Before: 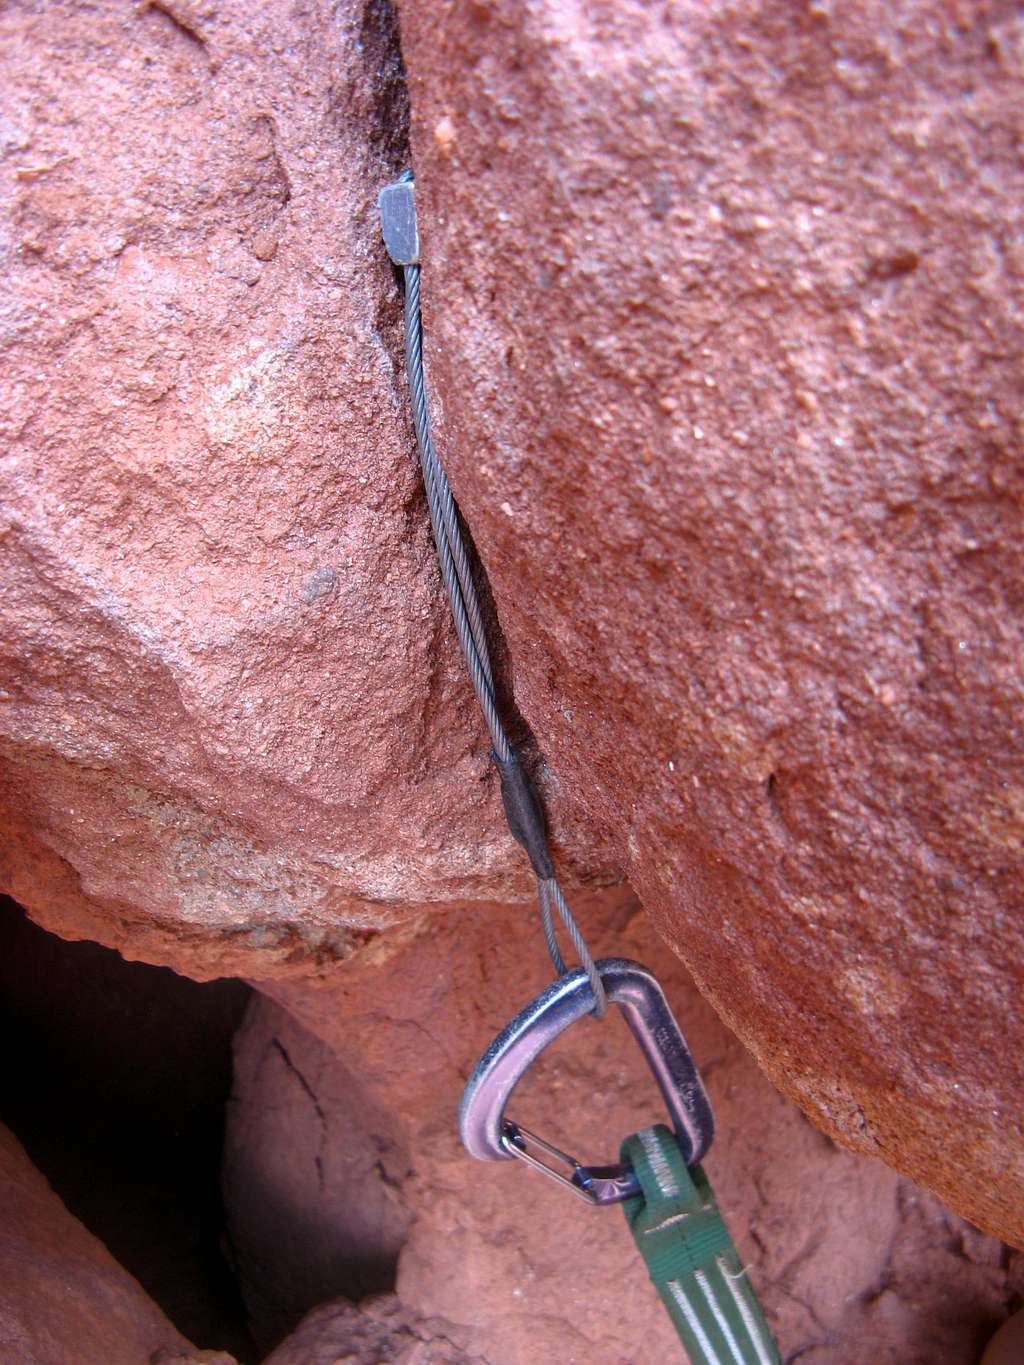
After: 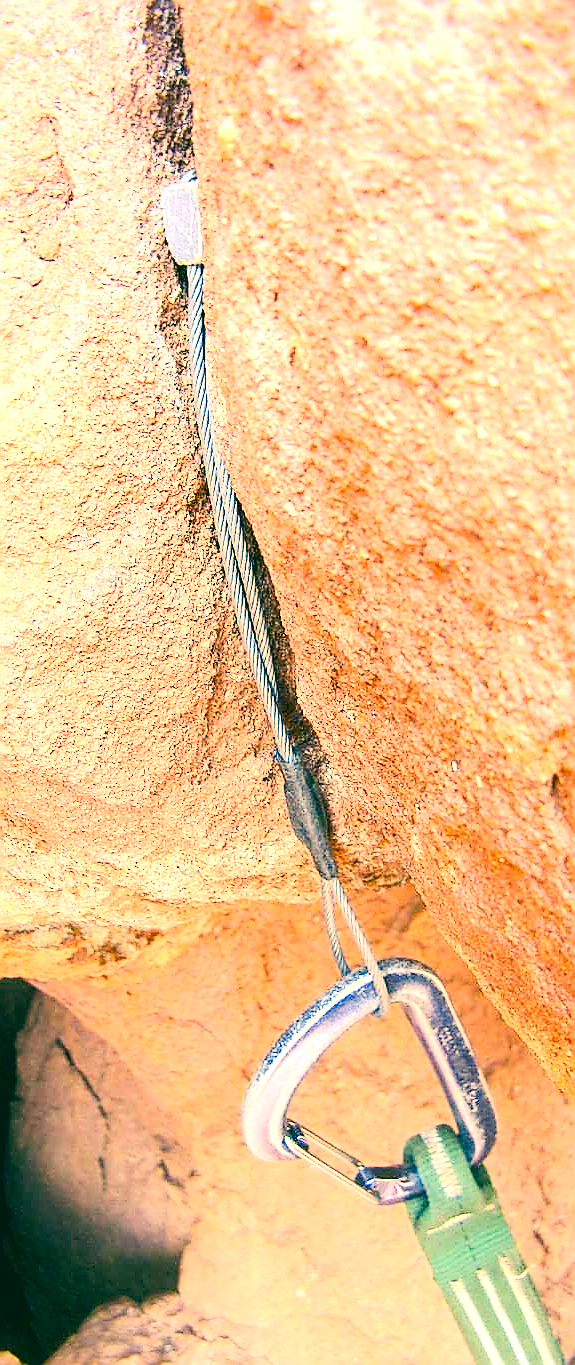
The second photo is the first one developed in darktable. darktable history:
tone curve: curves: ch0 [(0, 0) (0.071, 0.058) (0.266, 0.268) (0.498, 0.542) (0.766, 0.807) (1, 0.983)]; ch1 [(0, 0) (0.346, 0.307) (0.408, 0.387) (0.463, 0.465) (0.482, 0.493) (0.502, 0.499) (0.517, 0.505) (0.55, 0.554) (0.597, 0.61) (0.651, 0.698) (1, 1)]; ch2 [(0, 0) (0.346, 0.34) (0.434, 0.46) (0.485, 0.494) (0.5, 0.498) (0.509, 0.517) (0.526, 0.539) (0.583, 0.603) (0.625, 0.659) (1, 1)], preserve colors none
contrast brightness saturation: contrast 0.201, brightness 0.152, saturation 0.141
exposure: black level correction 0, exposure 1.665 EV, compensate highlight preservation false
color correction: highlights a* 1.95, highlights b* 34.64, shadows a* -36.9, shadows b* -6.03
crop: left 21.245%, right 22.6%
sharpen: radius 1.386, amount 1.257, threshold 0.838
